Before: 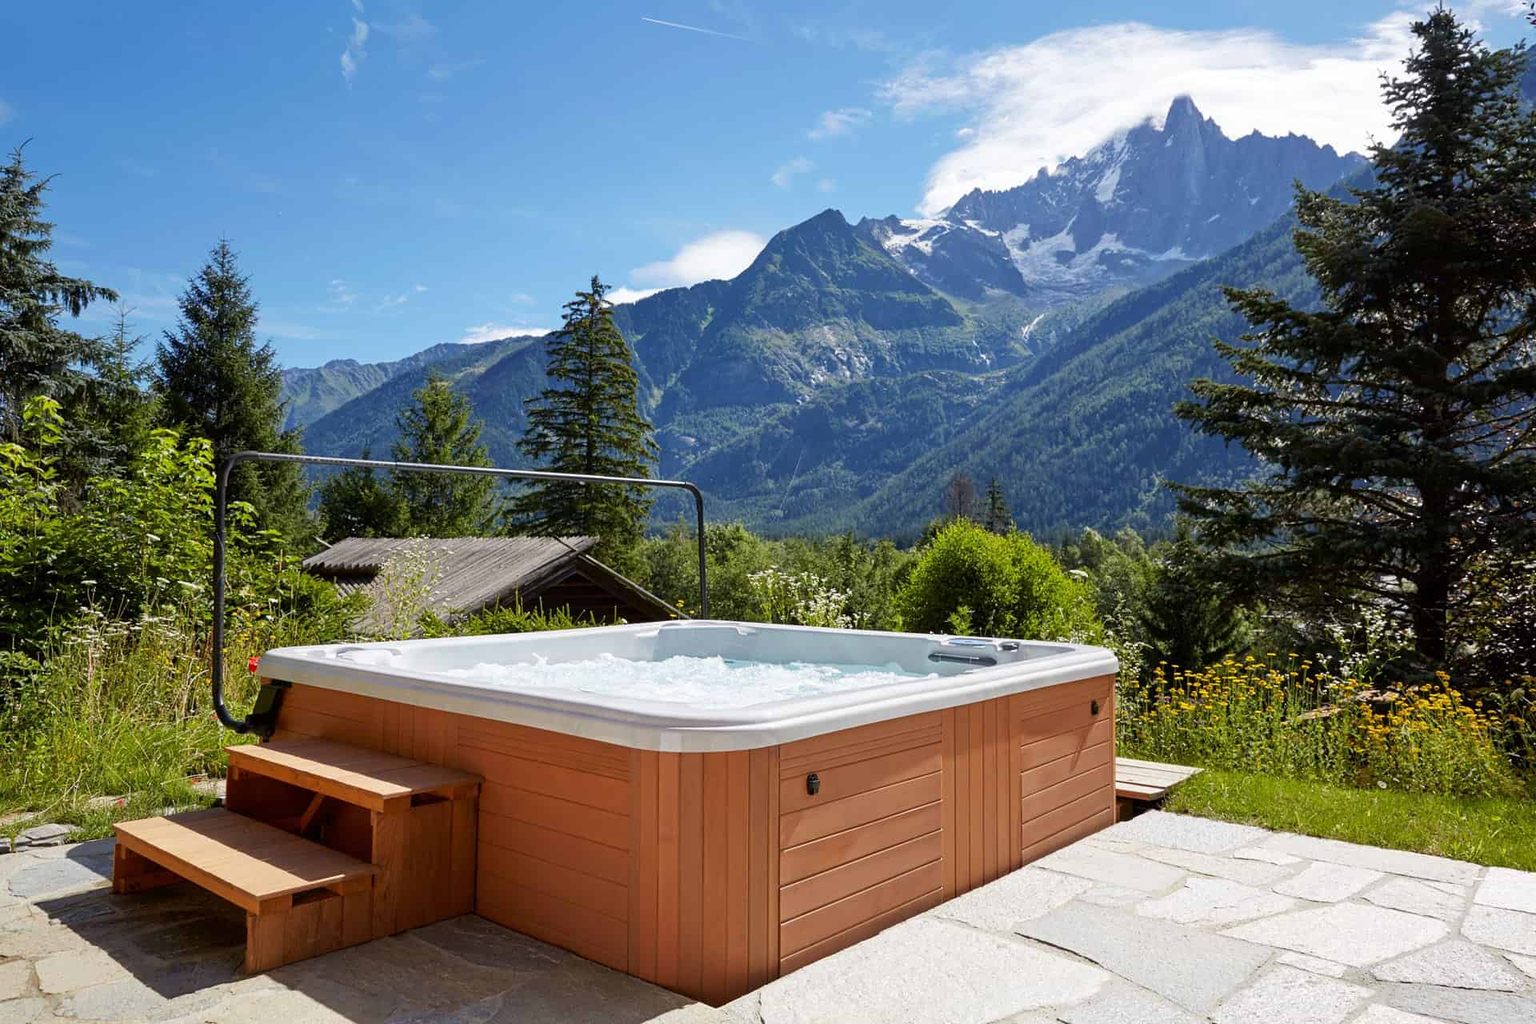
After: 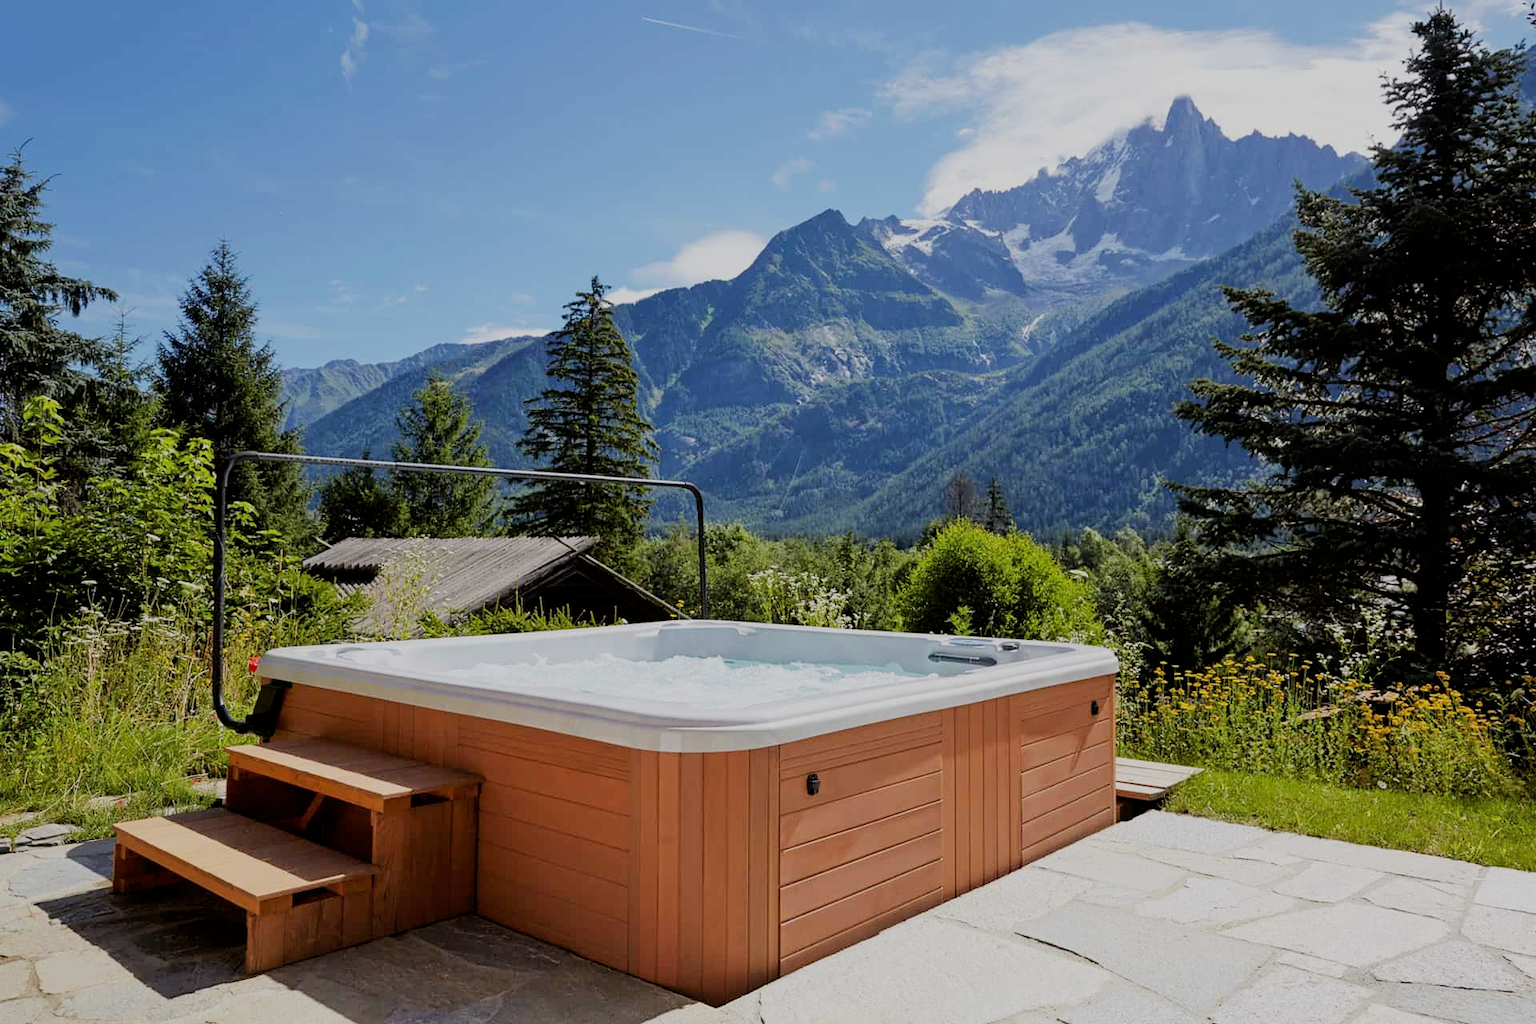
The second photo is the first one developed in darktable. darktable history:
filmic rgb: black relative exposure -6.99 EV, white relative exposure 5.58 EV, hardness 2.86
